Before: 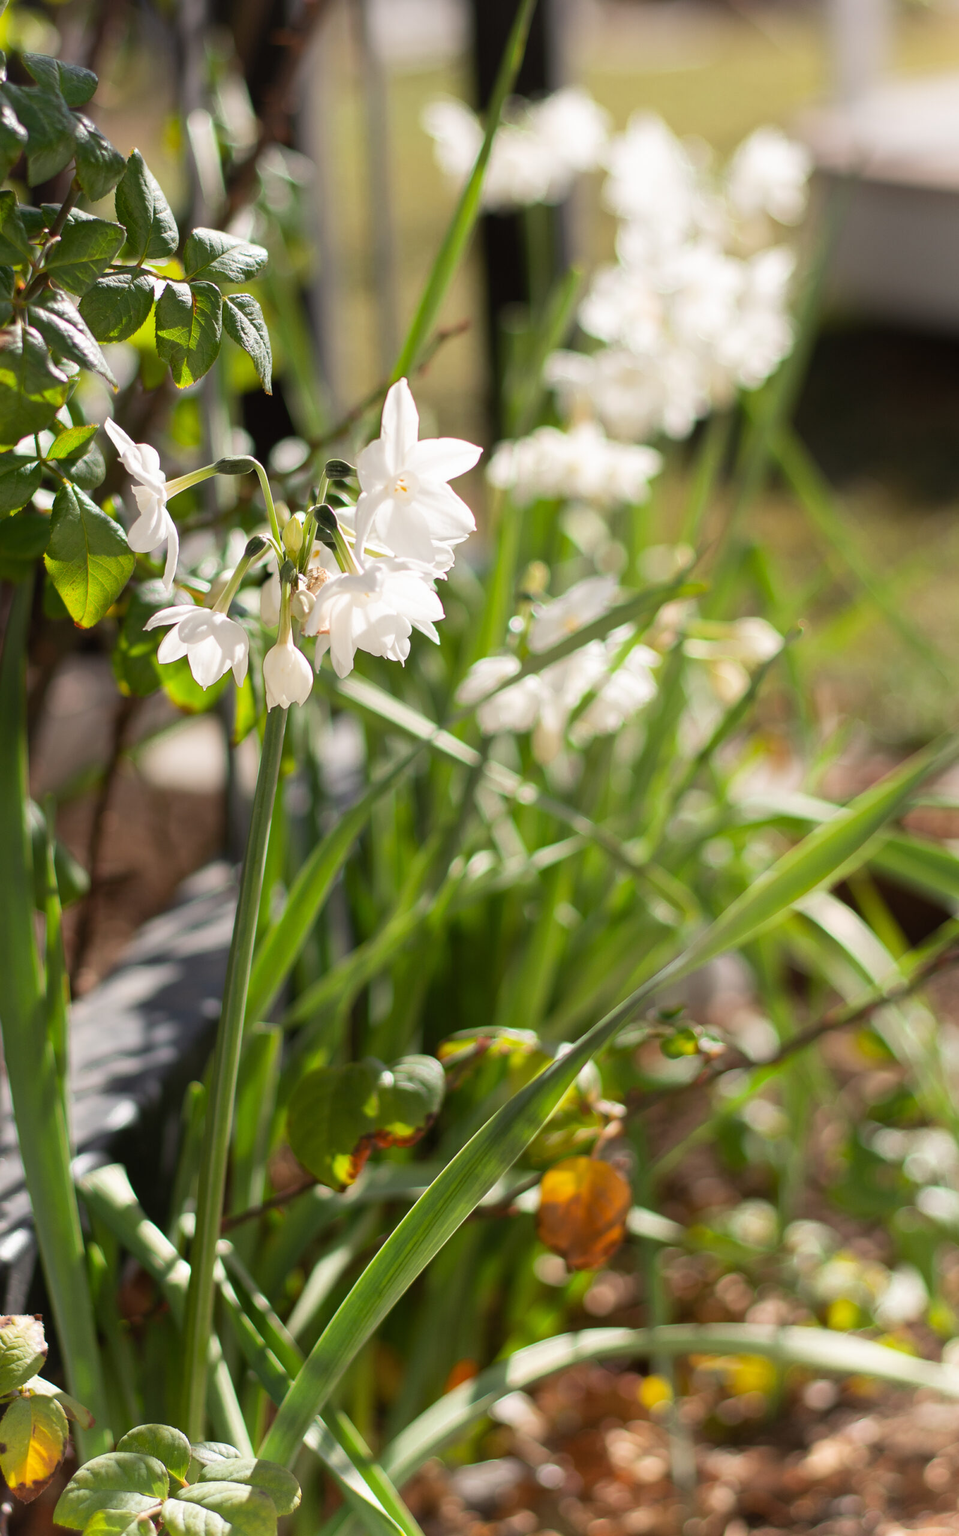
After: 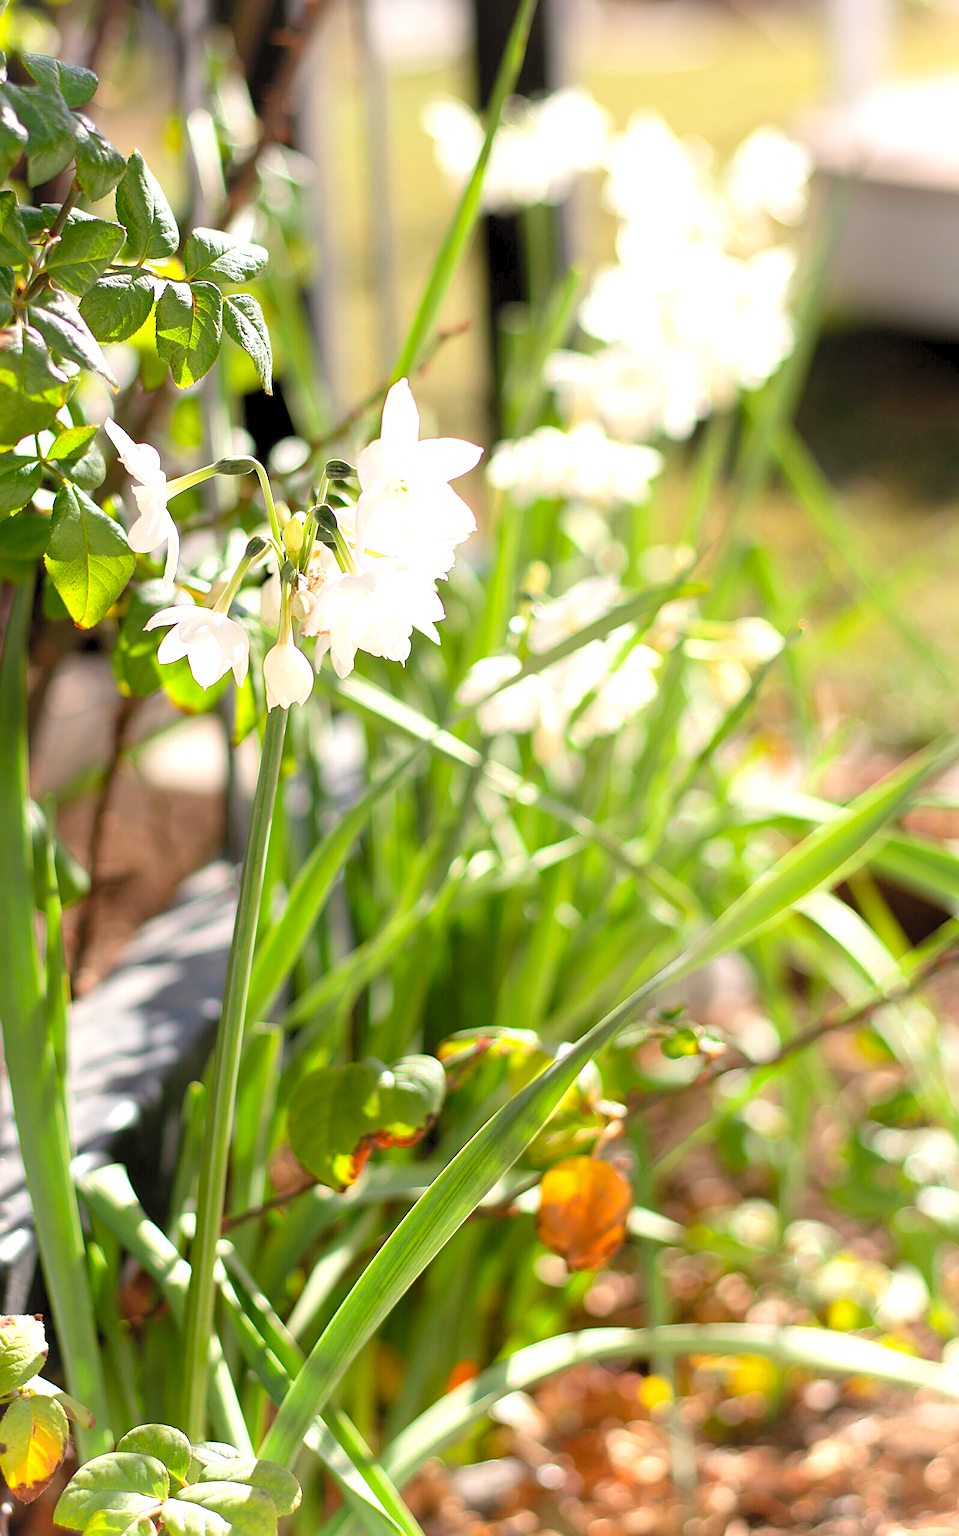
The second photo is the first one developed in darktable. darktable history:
sharpen: on, module defaults
levels: levels [0.036, 0.364, 0.827]
